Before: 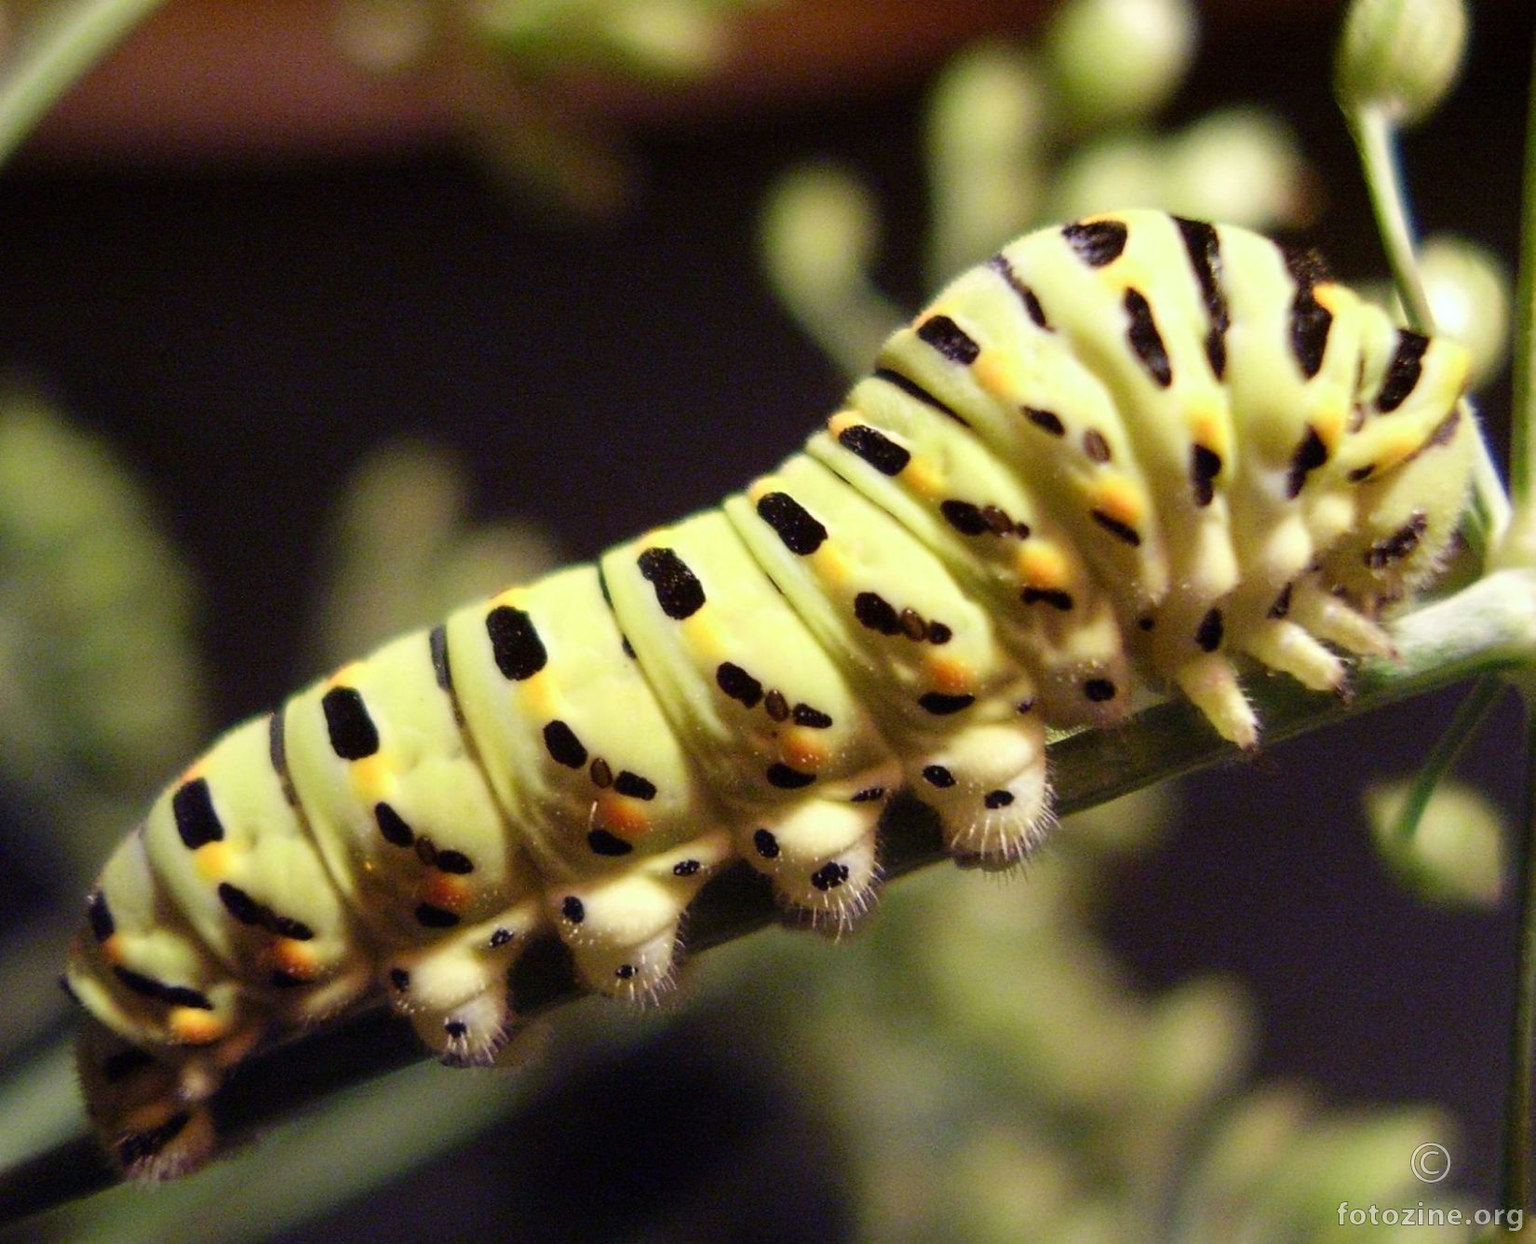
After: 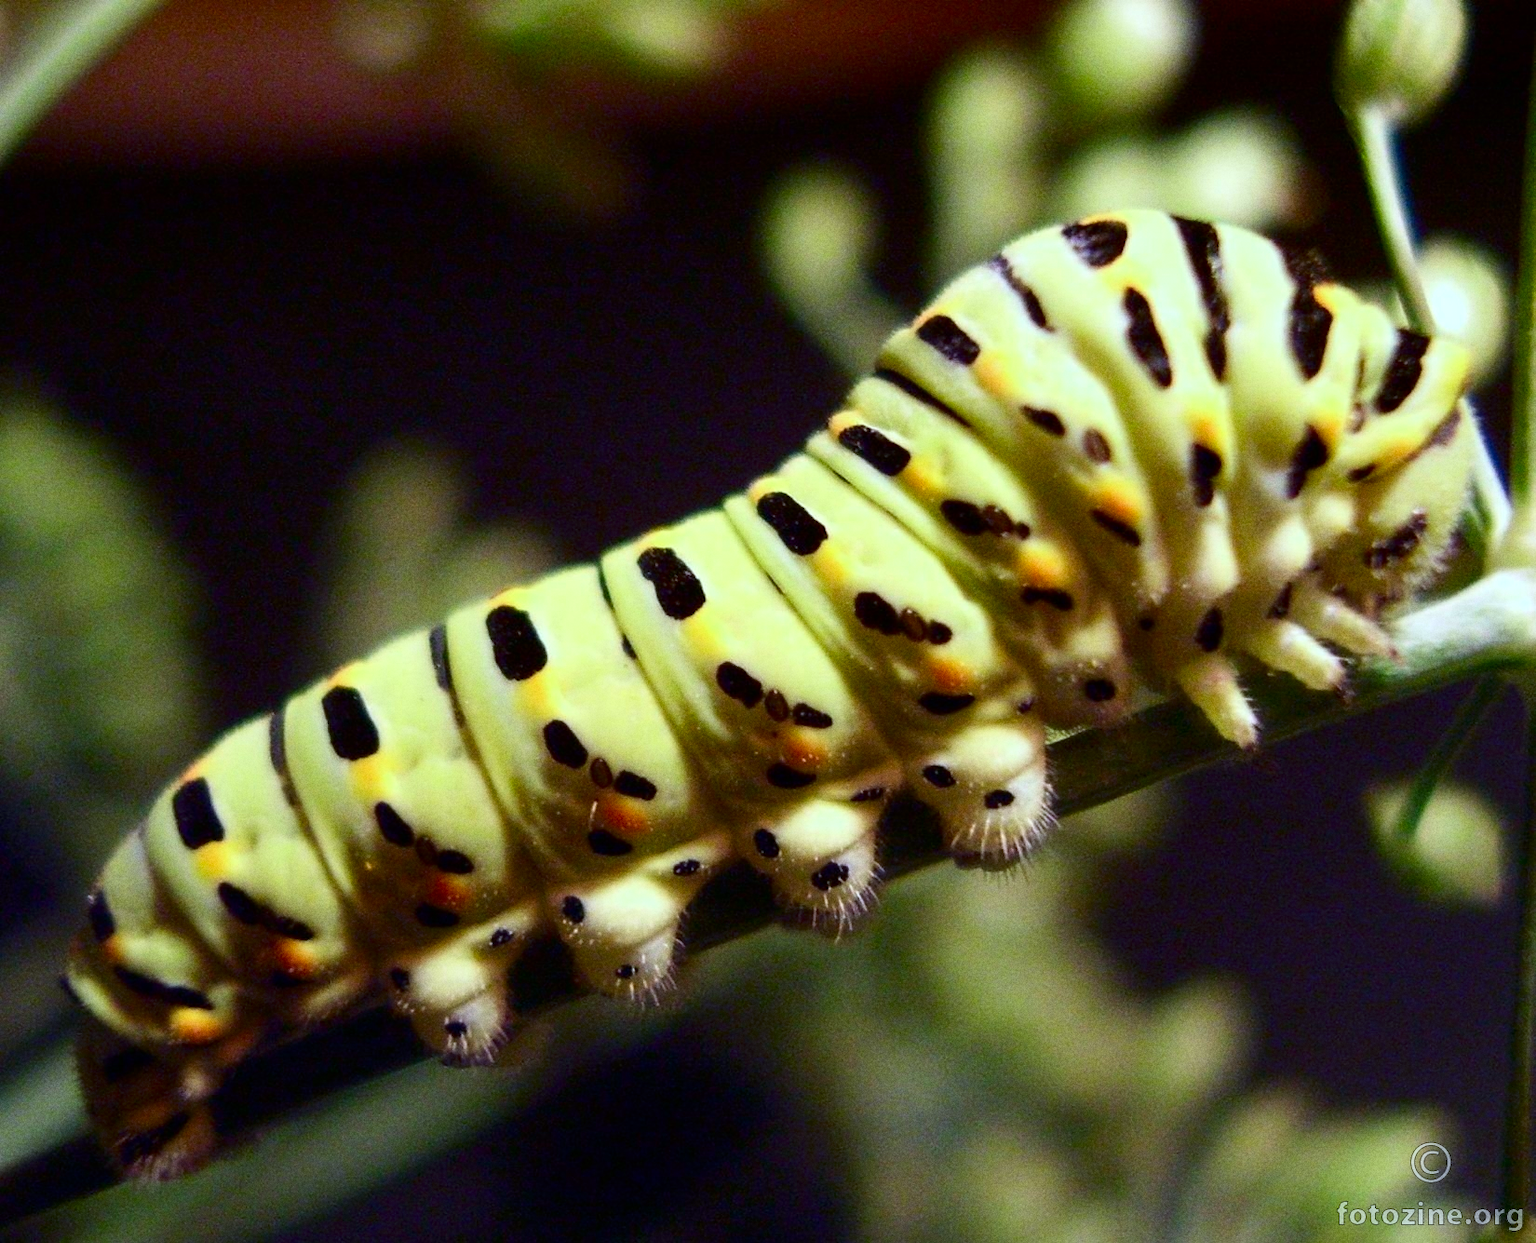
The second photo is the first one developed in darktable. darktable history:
color calibration: x 0.372, y 0.386, temperature 4283.97 K
contrast brightness saturation: contrast 0.12, brightness -0.12, saturation 0.2
grain: on, module defaults
